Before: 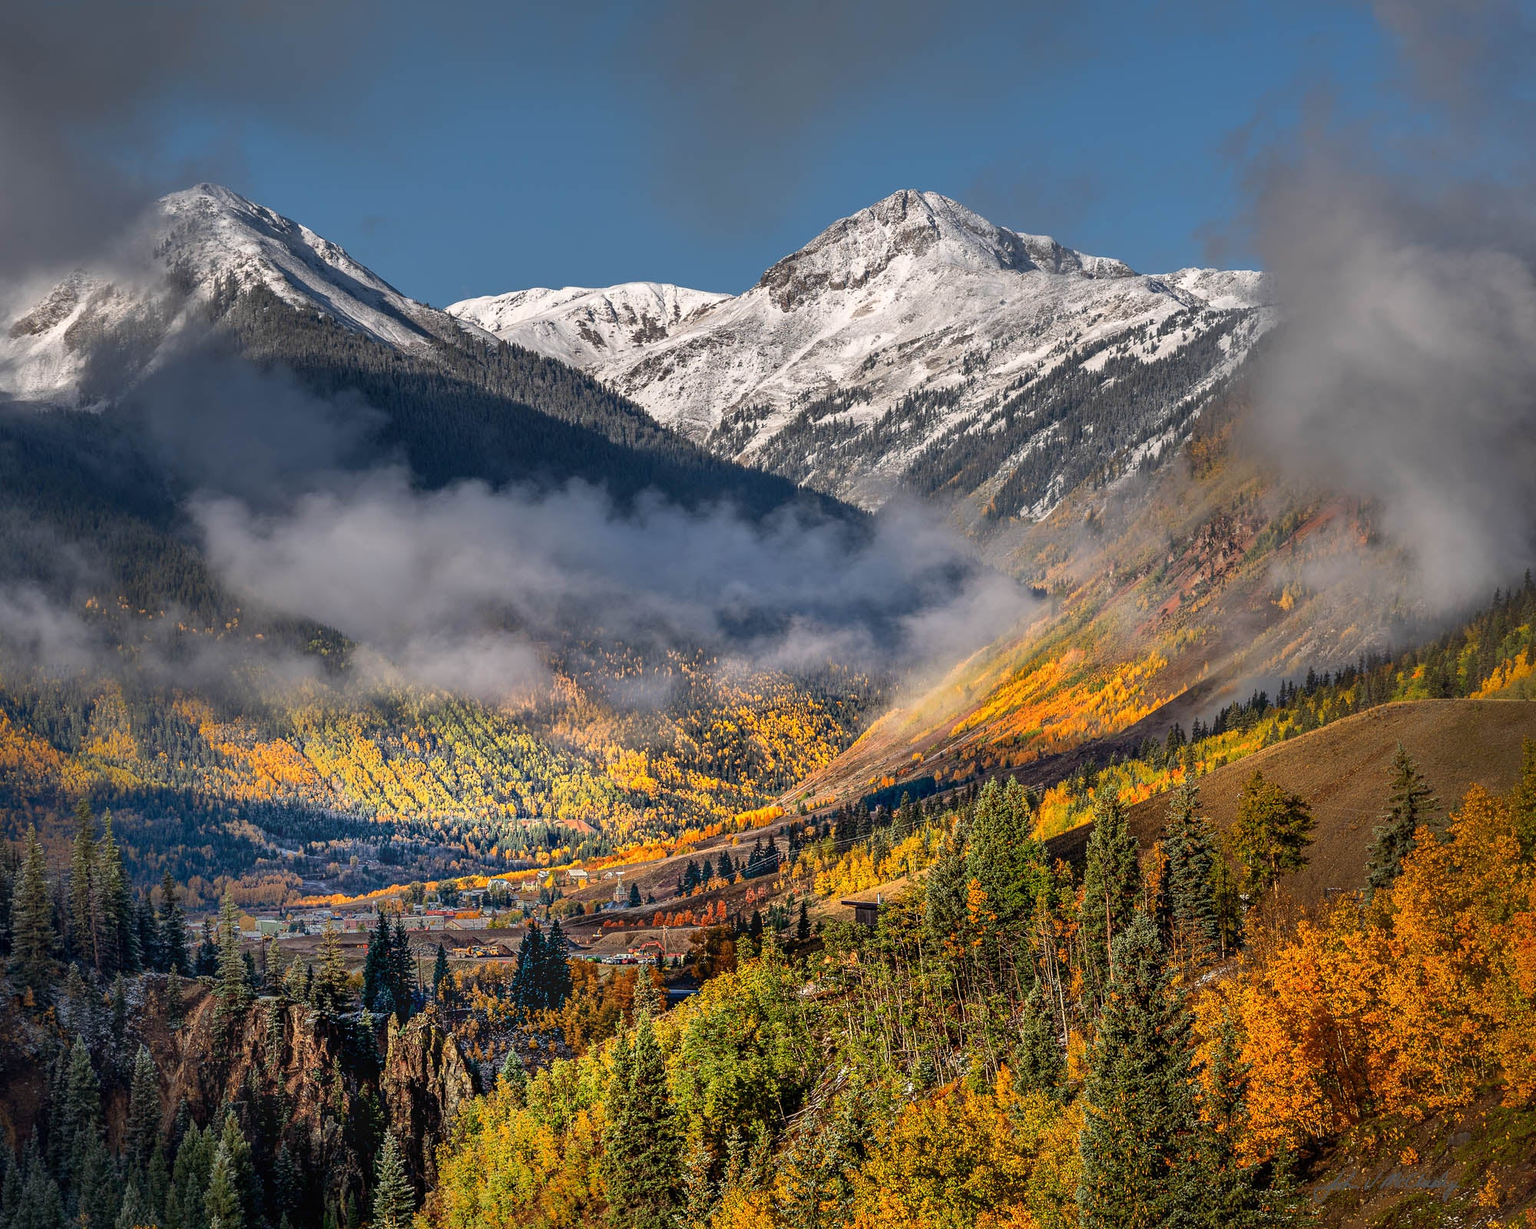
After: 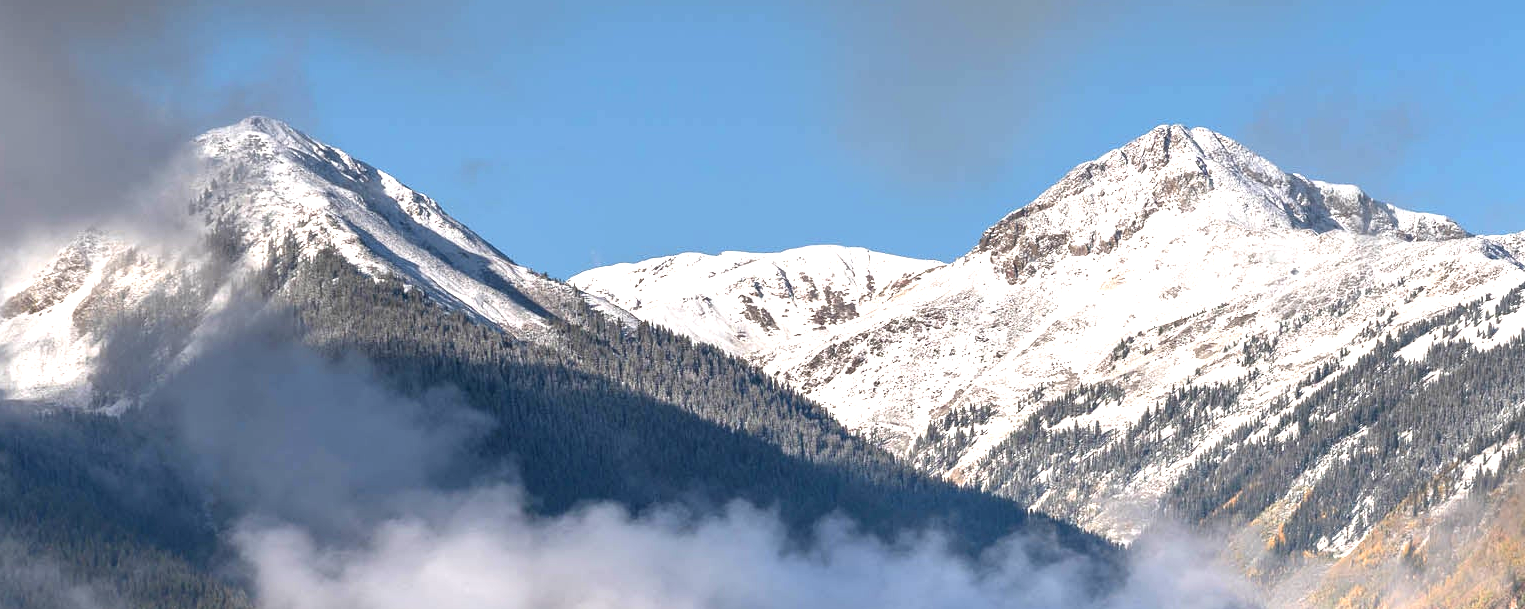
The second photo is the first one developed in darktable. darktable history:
exposure: black level correction 0, exposure 1.2 EV, compensate exposure bias true, compensate highlight preservation false
crop: left 0.579%, top 7.627%, right 23.167%, bottom 54.275%
